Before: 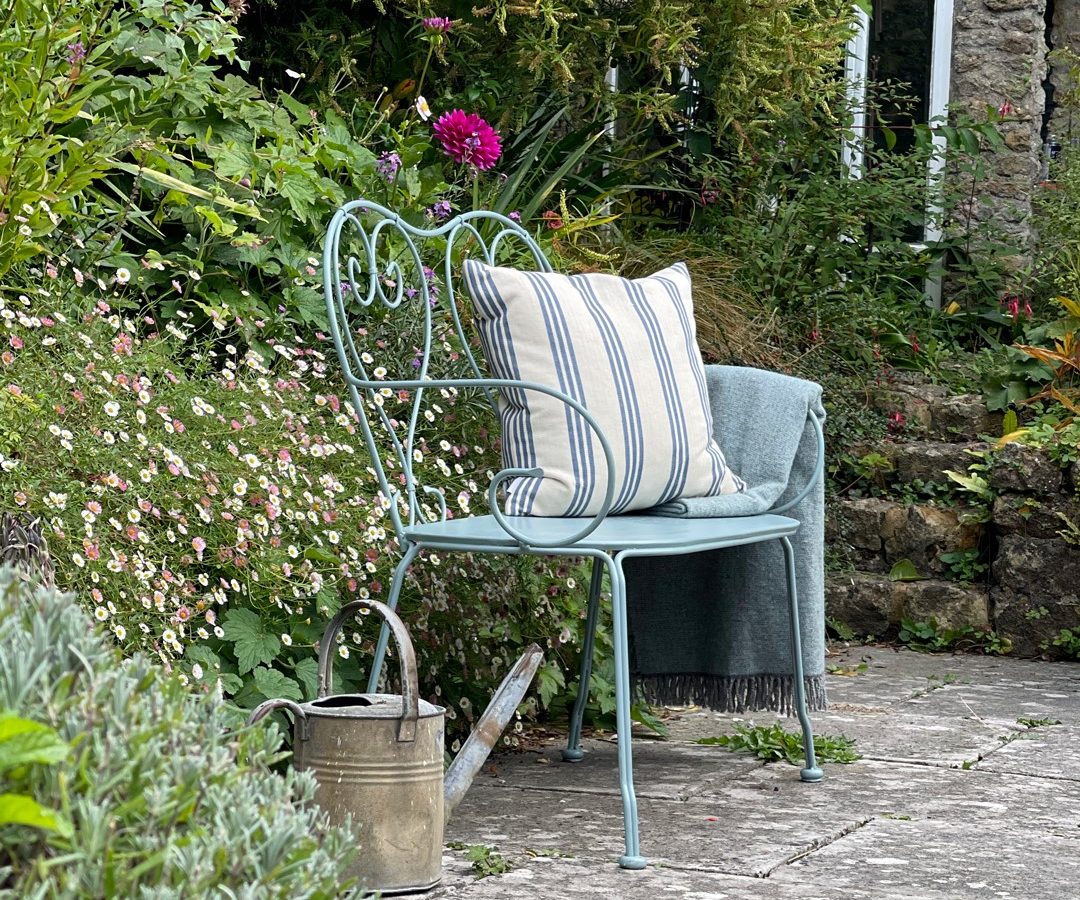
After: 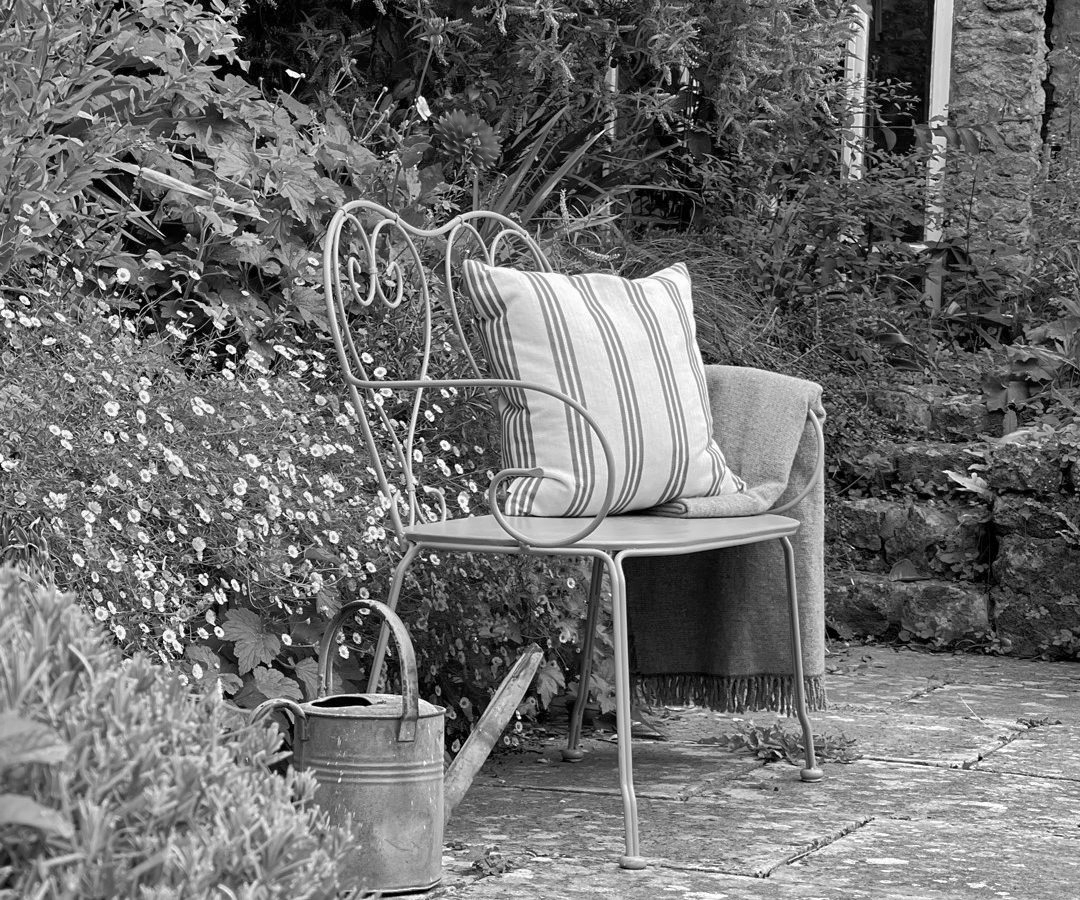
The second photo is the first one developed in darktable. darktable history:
monochrome: size 1
contrast brightness saturation: contrast 0.1, saturation -0.36
color balance rgb: linear chroma grading › global chroma 15%, perceptual saturation grading › global saturation 30%
shadows and highlights: on, module defaults
